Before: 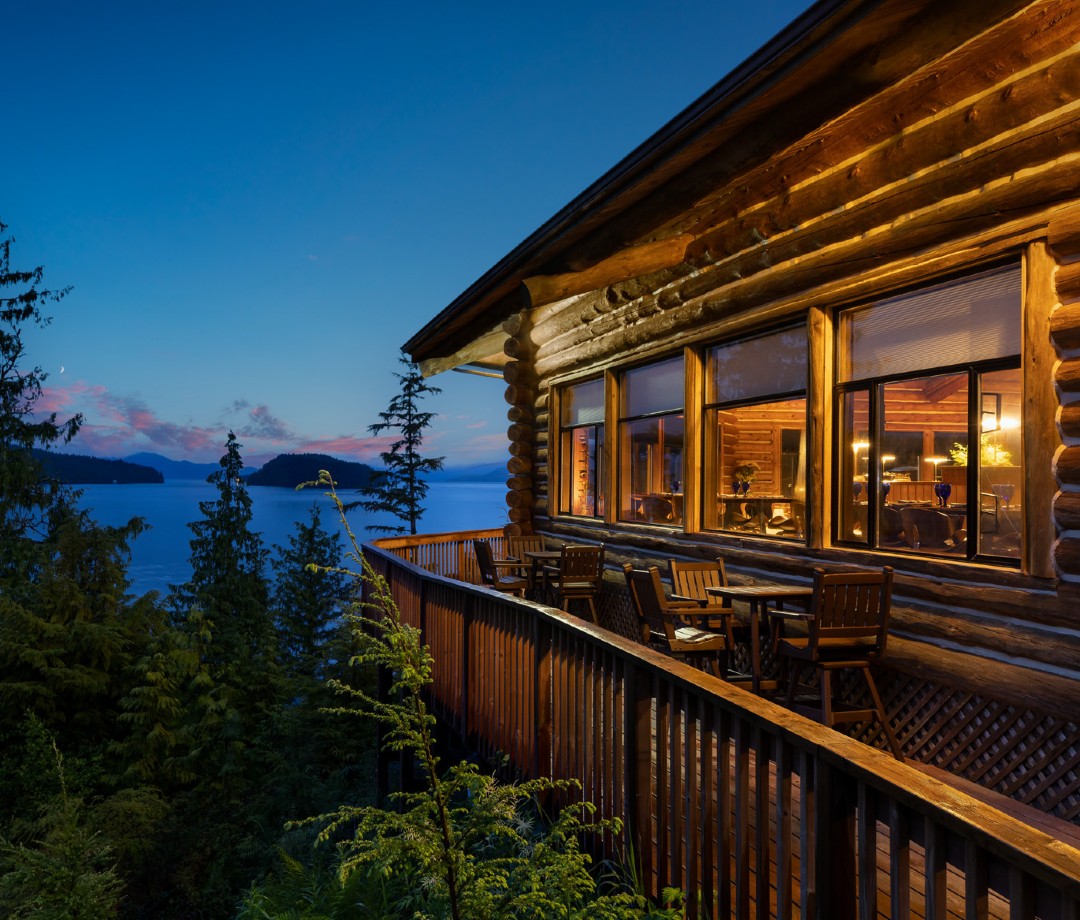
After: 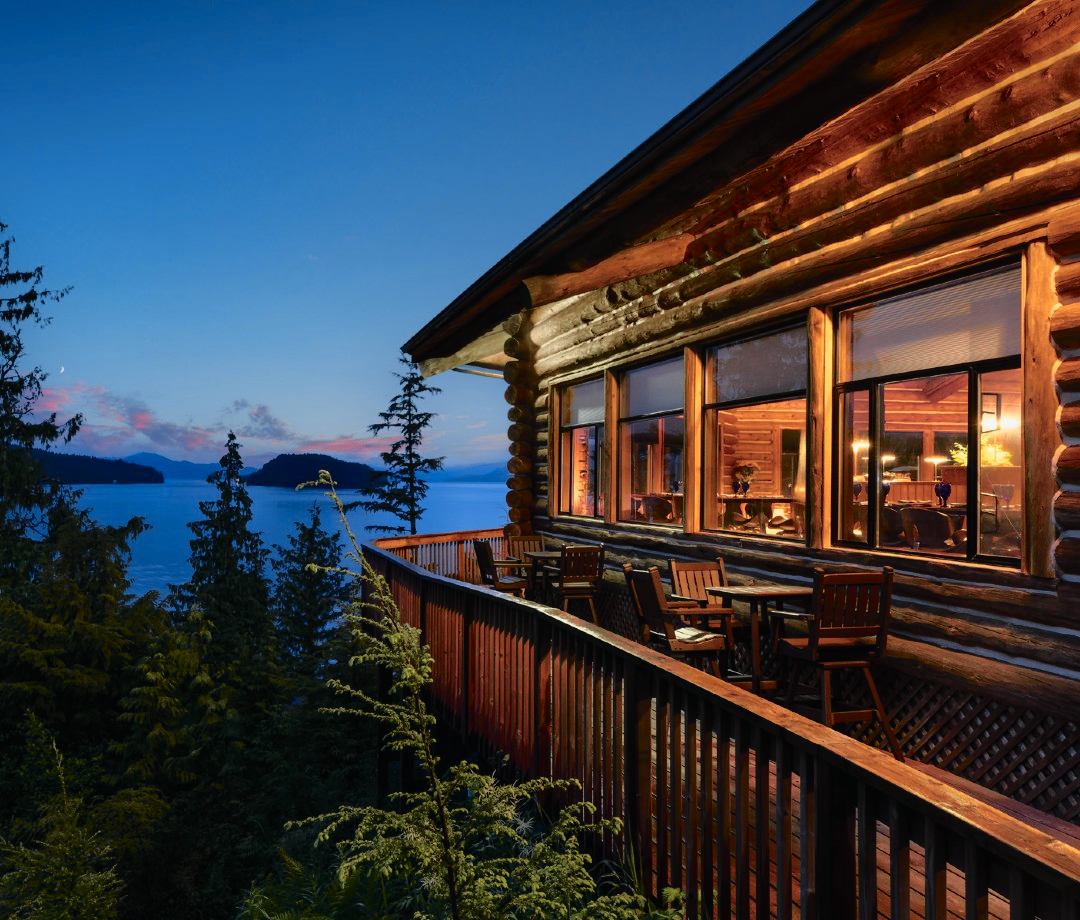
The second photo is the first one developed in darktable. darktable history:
tone curve: curves: ch0 [(0, 0.009) (0.105, 0.08) (0.195, 0.18) (0.283, 0.316) (0.384, 0.434) (0.485, 0.531) (0.638, 0.69) (0.81, 0.872) (1, 0.977)]; ch1 [(0, 0) (0.161, 0.092) (0.35, 0.33) (0.379, 0.401) (0.456, 0.469) (0.502, 0.5) (0.525, 0.518) (0.586, 0.617) (0.635, 0.655) (1, 1)]; ch2 [(0, 0) (0.371, 0.362) (0.437, 0.437) (0.48, 0.49) (0.53, 0.515) (0.56, 0.571) (0.622, 0.606) (1, 1)], color space Lab, independent channels, preserve colors none
